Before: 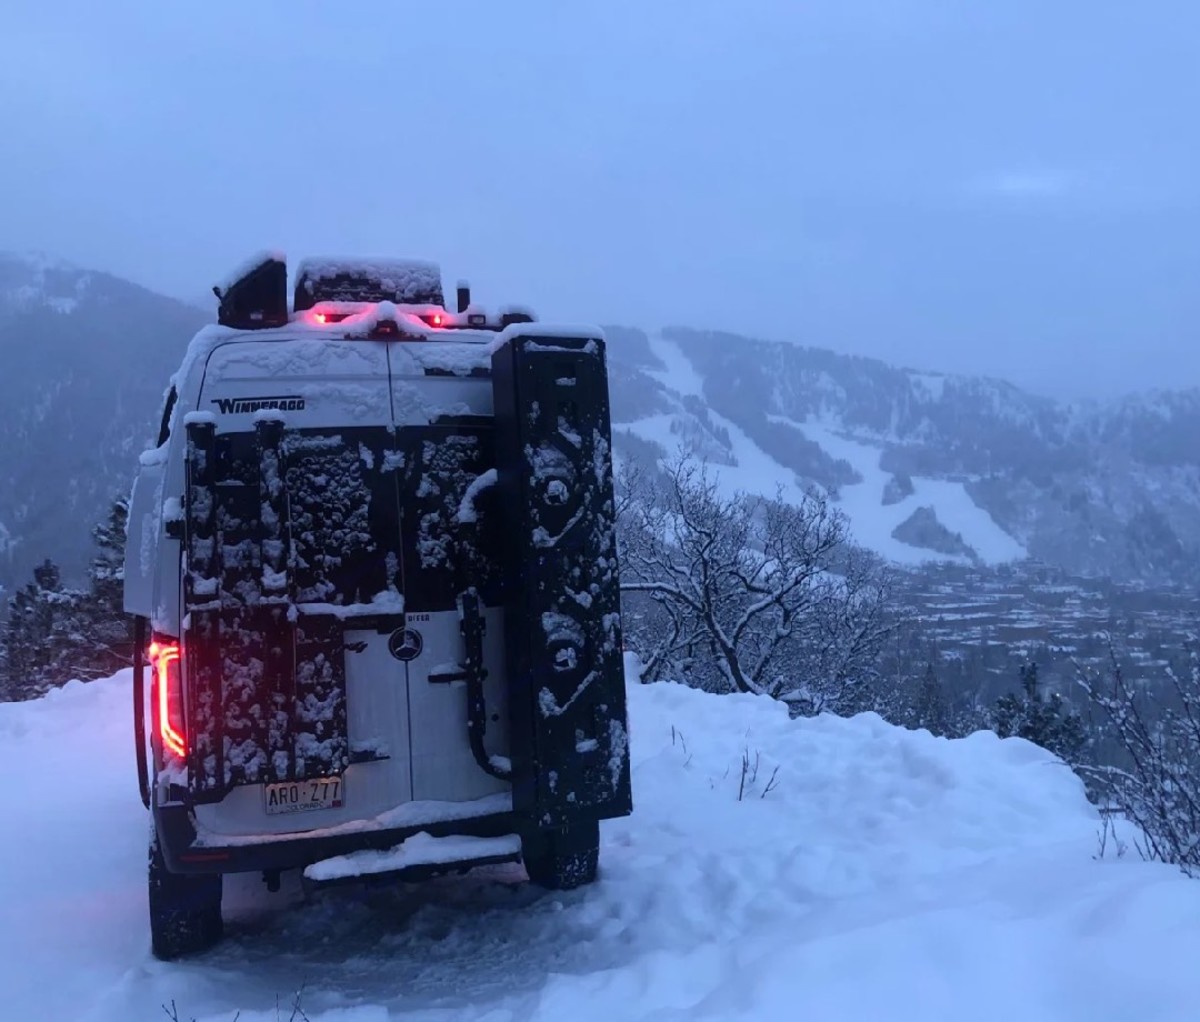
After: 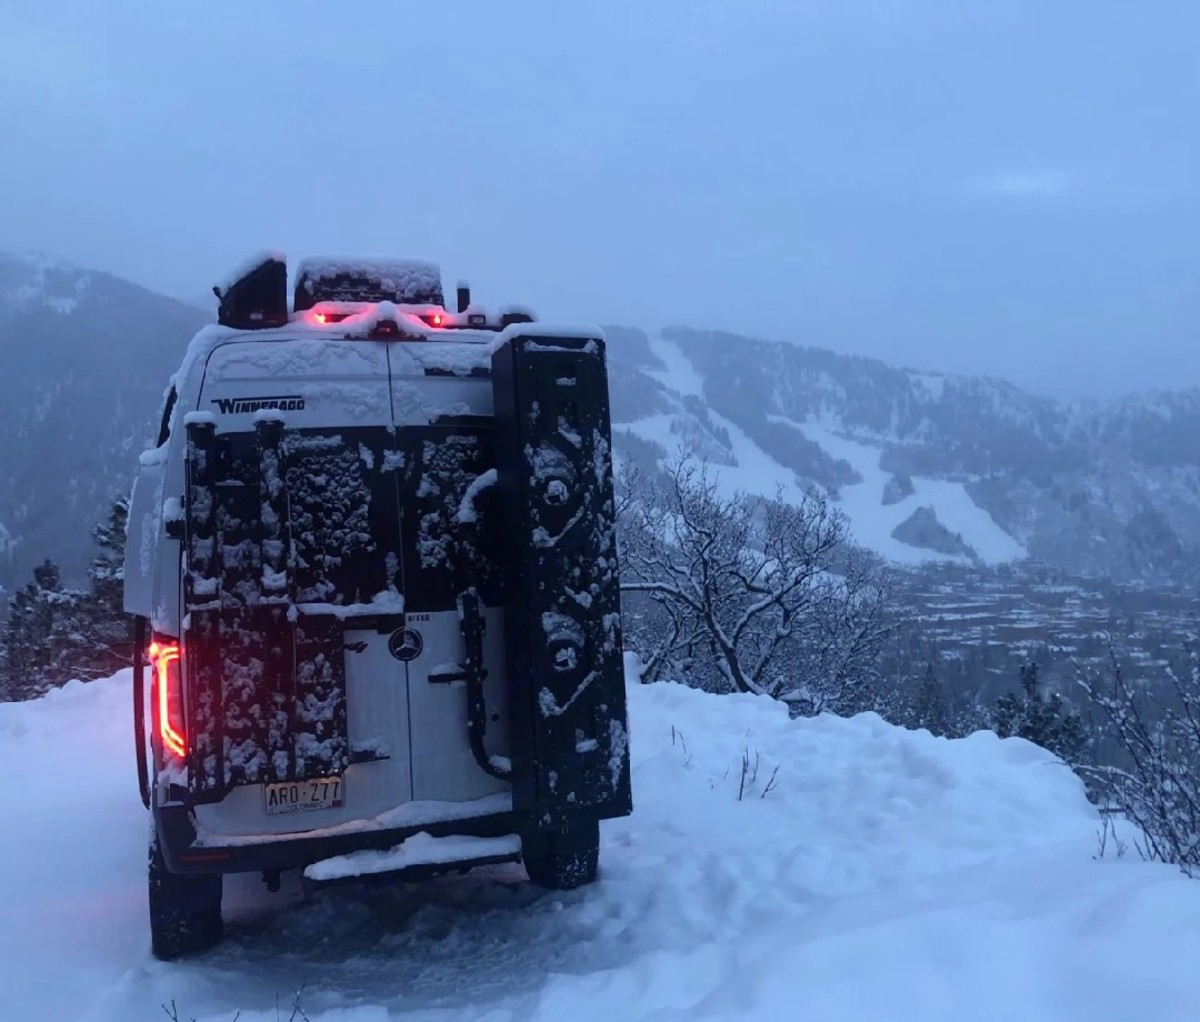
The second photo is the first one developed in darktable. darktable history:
color correction: highlights a* -4.36, highlights b* 6.92
